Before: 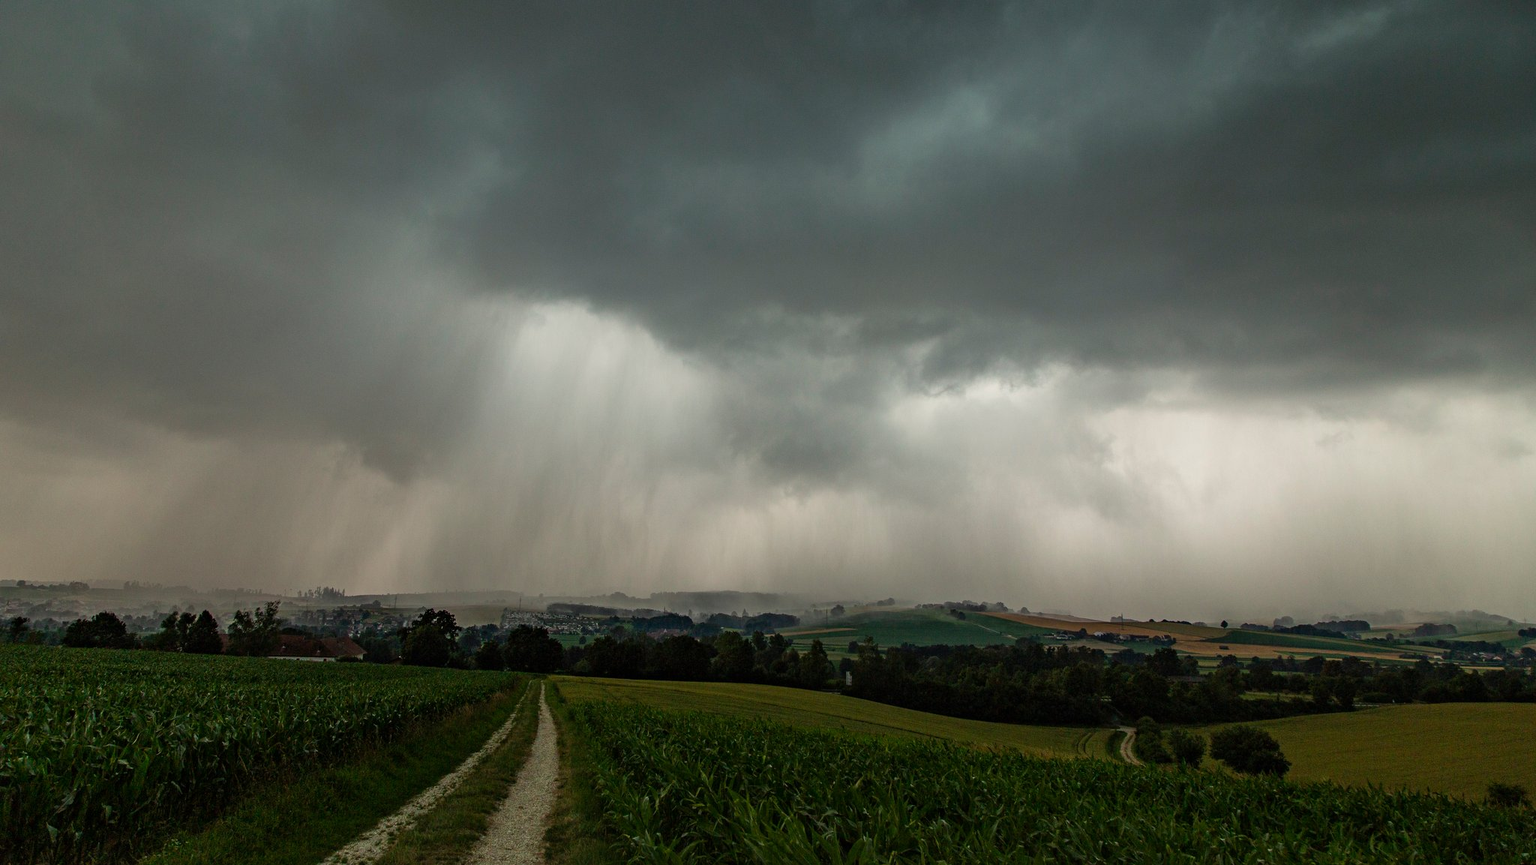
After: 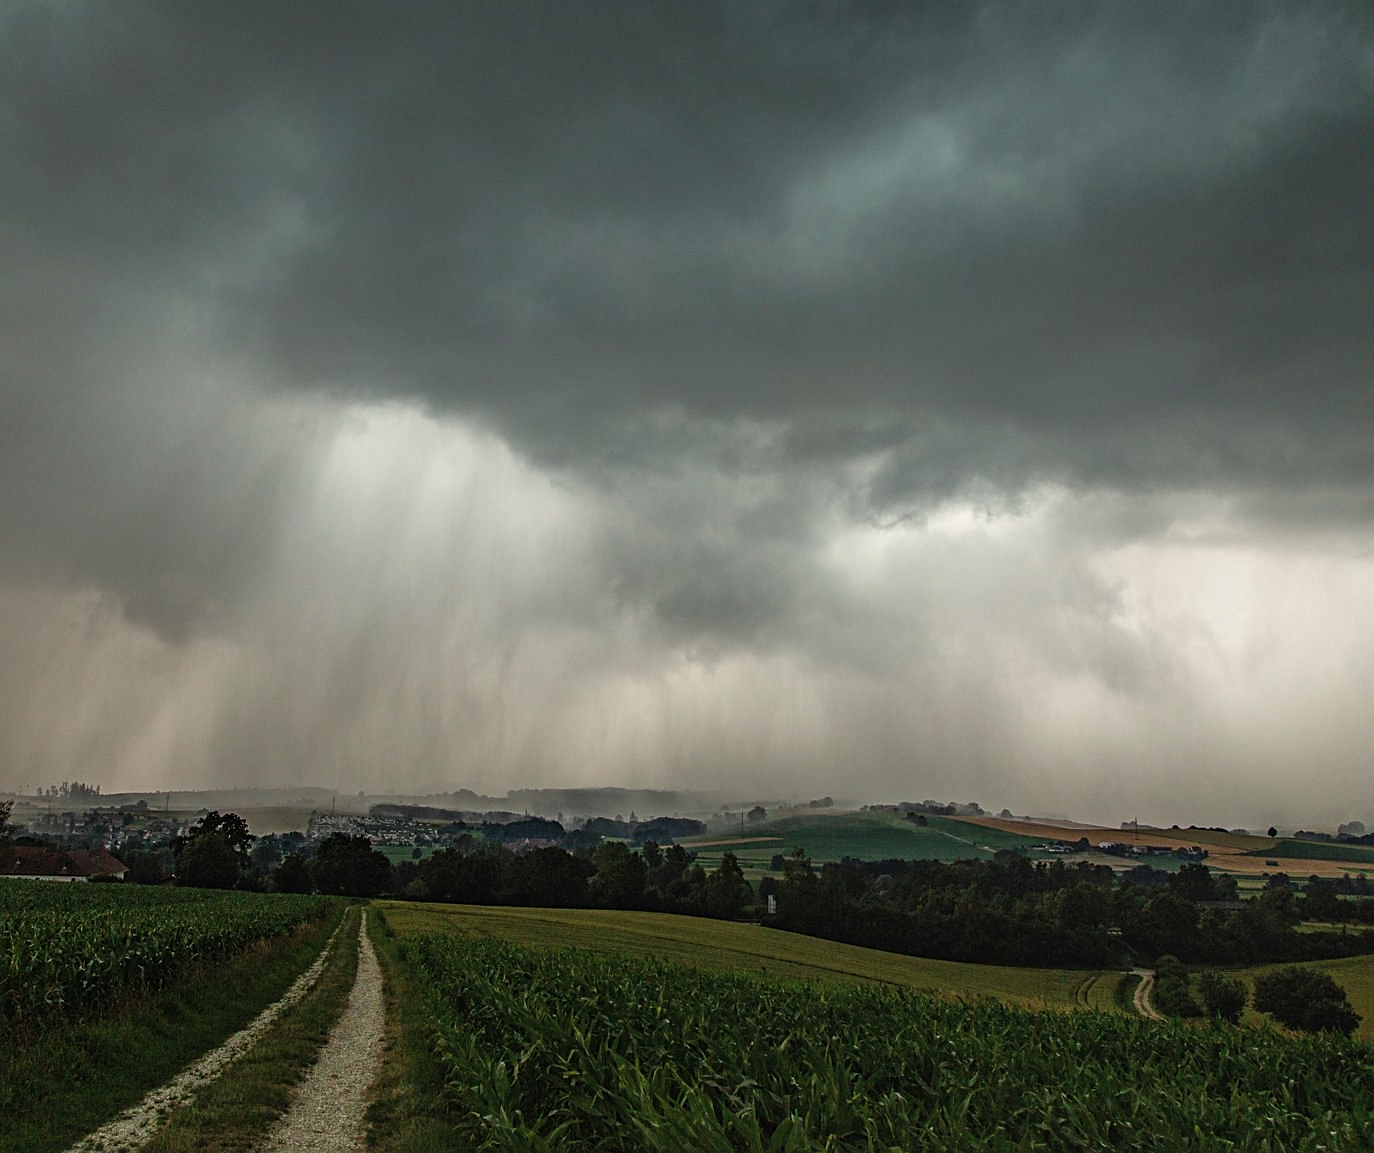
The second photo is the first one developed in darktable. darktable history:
exposure: black level correction -0.004, exposure 0.058 EV, compensate highlight preservation false
local contrast: on, module defaults
crop and rotate: left 17.612%, right 15.266%
sharpen: on, module defaults
